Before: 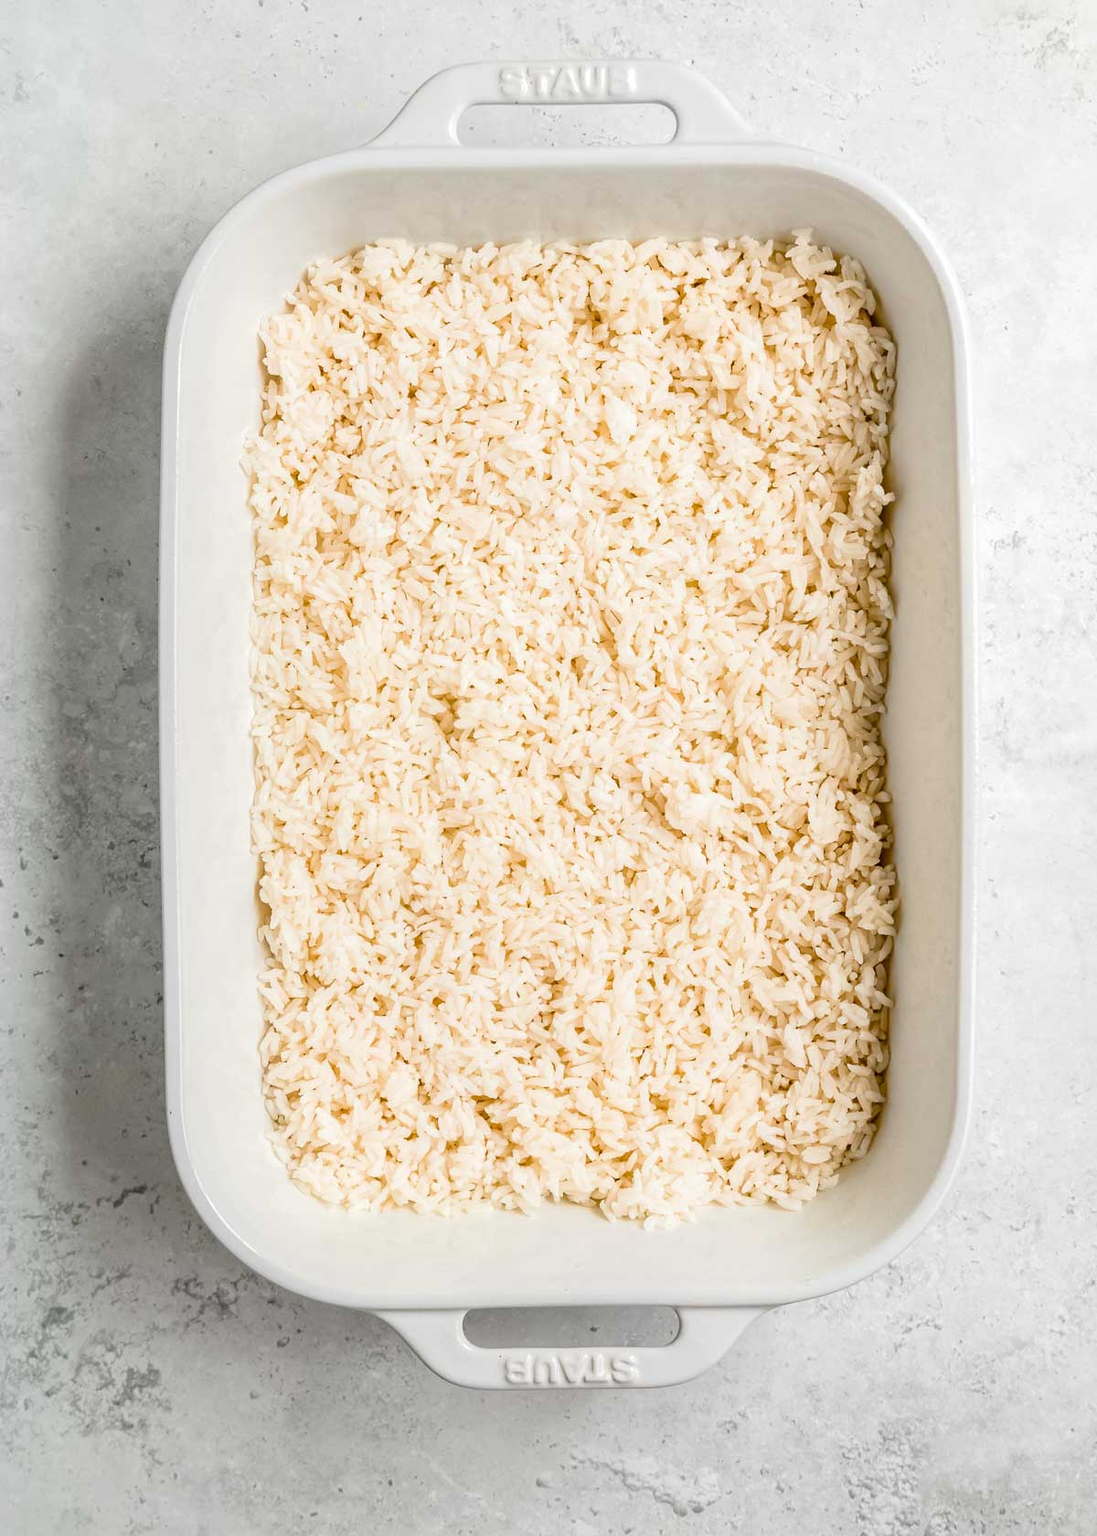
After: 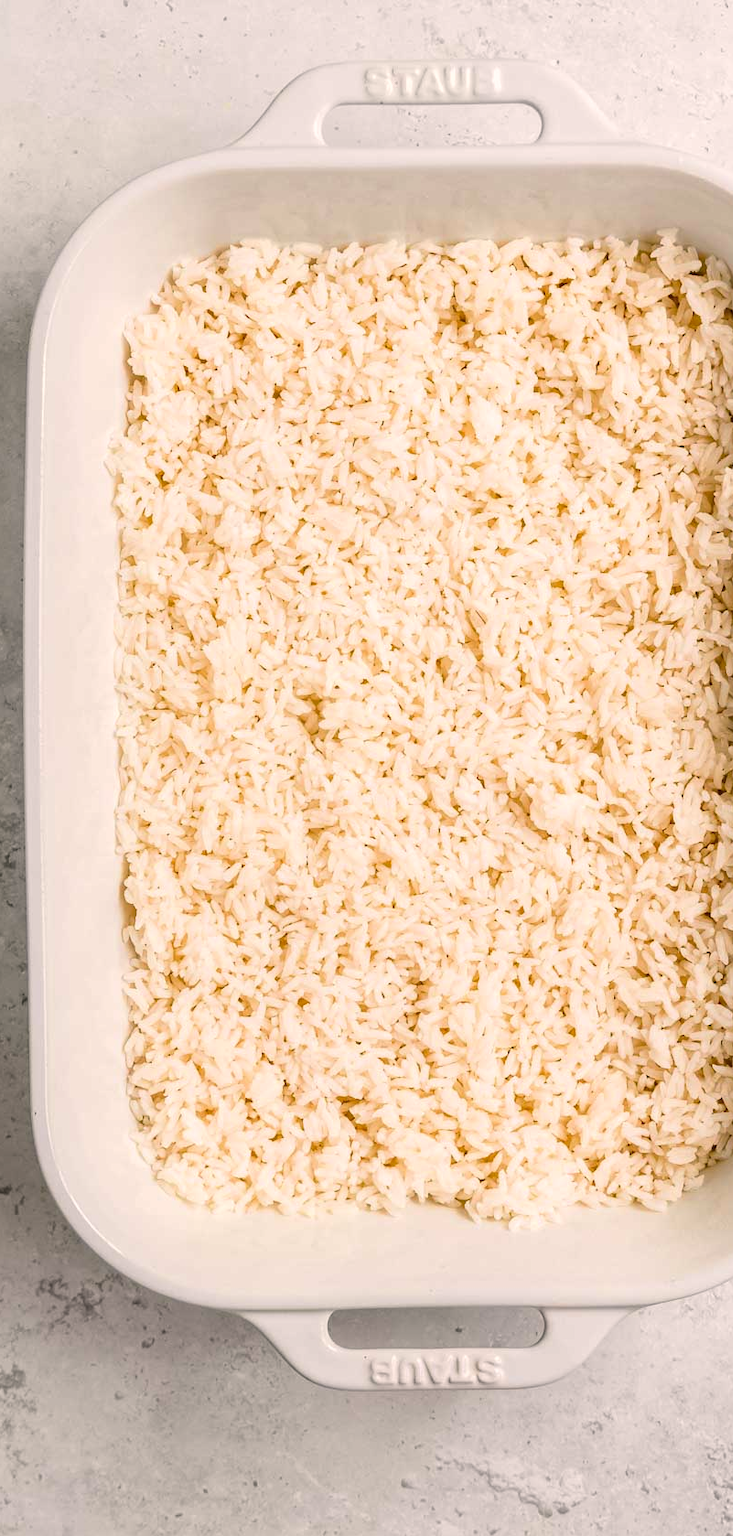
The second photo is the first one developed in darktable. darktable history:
color correction: highlights a* 5.95, highlights b* 4.89
crop and rotate: left 12.406%, right 20.753%
